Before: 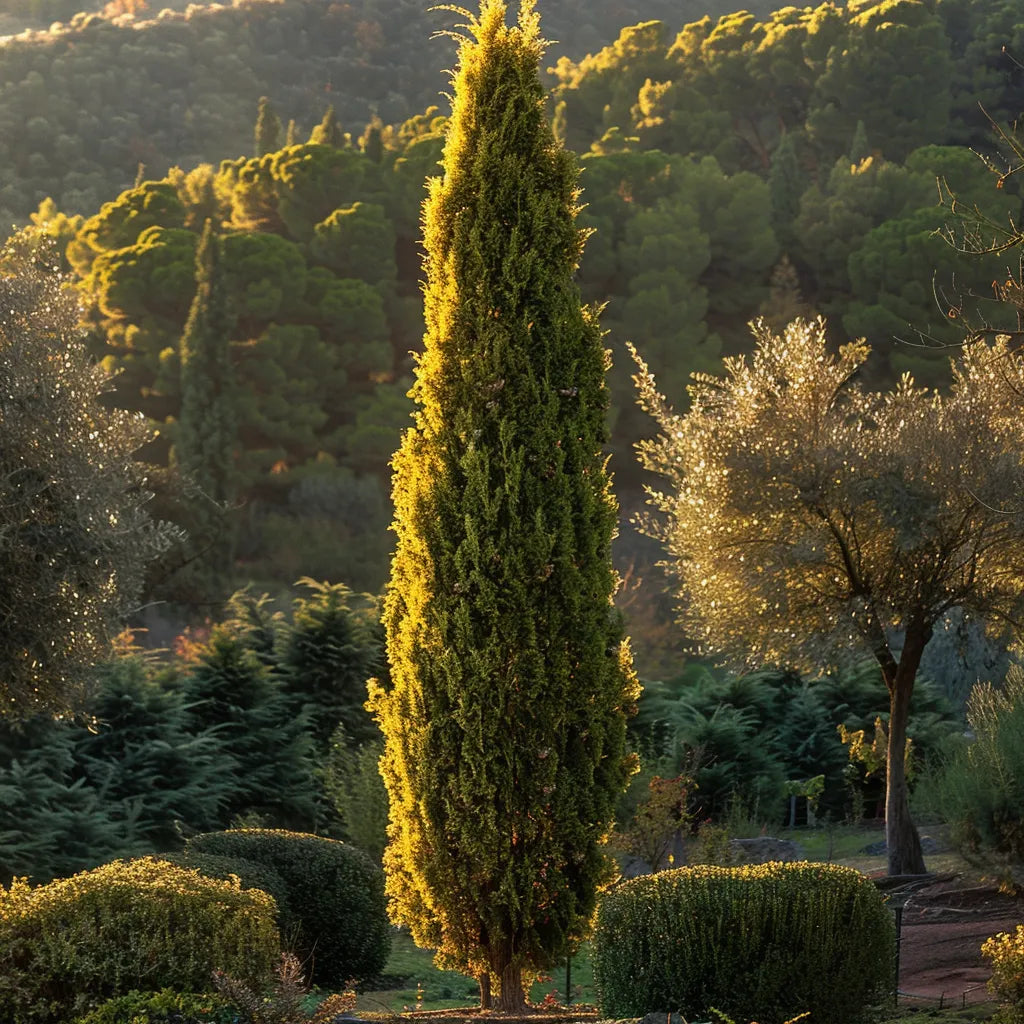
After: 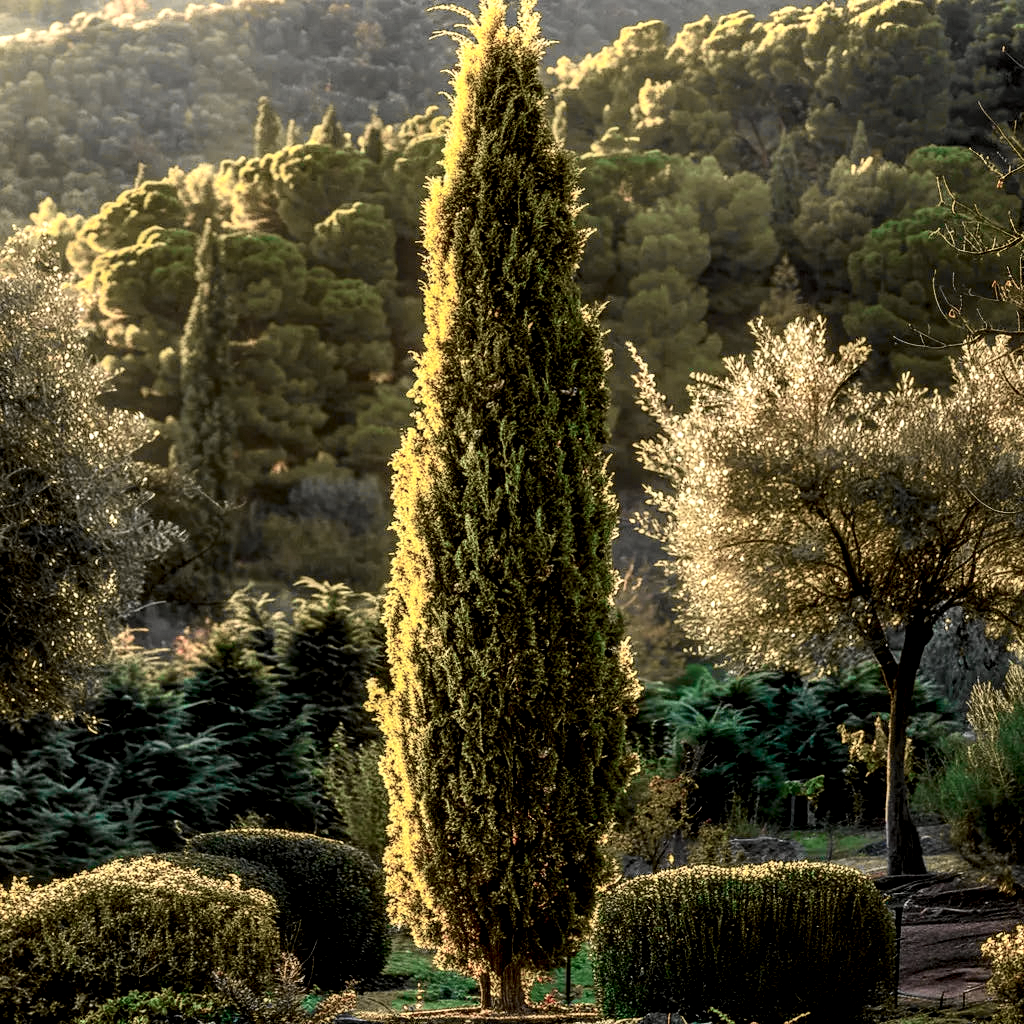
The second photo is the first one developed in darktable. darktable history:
local contrast: highlights 60%, shadows 60%, detail 160%
tone curve: curves: ch0 [(0.014, 0) (0.13, 0.09) (0.227, 0.211) (0.346, 0.388) (0.499, 0.598) (0.662, 0.76) (0.795, 0.846) (1, 0.969)]; ch1 [(0, 0) (0.366, 0.367) (0.447, 0.417) (0.473, 0.484) (0.504, 0.502) (0.525, 0.518) (0.564, 0.548) (0.639, 0.643) (1, 1)]; ch2 [(0, 0) (0.333, 0.346) (0.375, 0.375) (0.424, 0.43) (0.476, 0.498) (0.496, 0.505) (0.517, 0.515) (0.542, 0.564) (0.583, 0.6) (0.64, 0.622) (0.723, 0.676) (1, 1)], color space Lab, independent channels, preserve colors none
